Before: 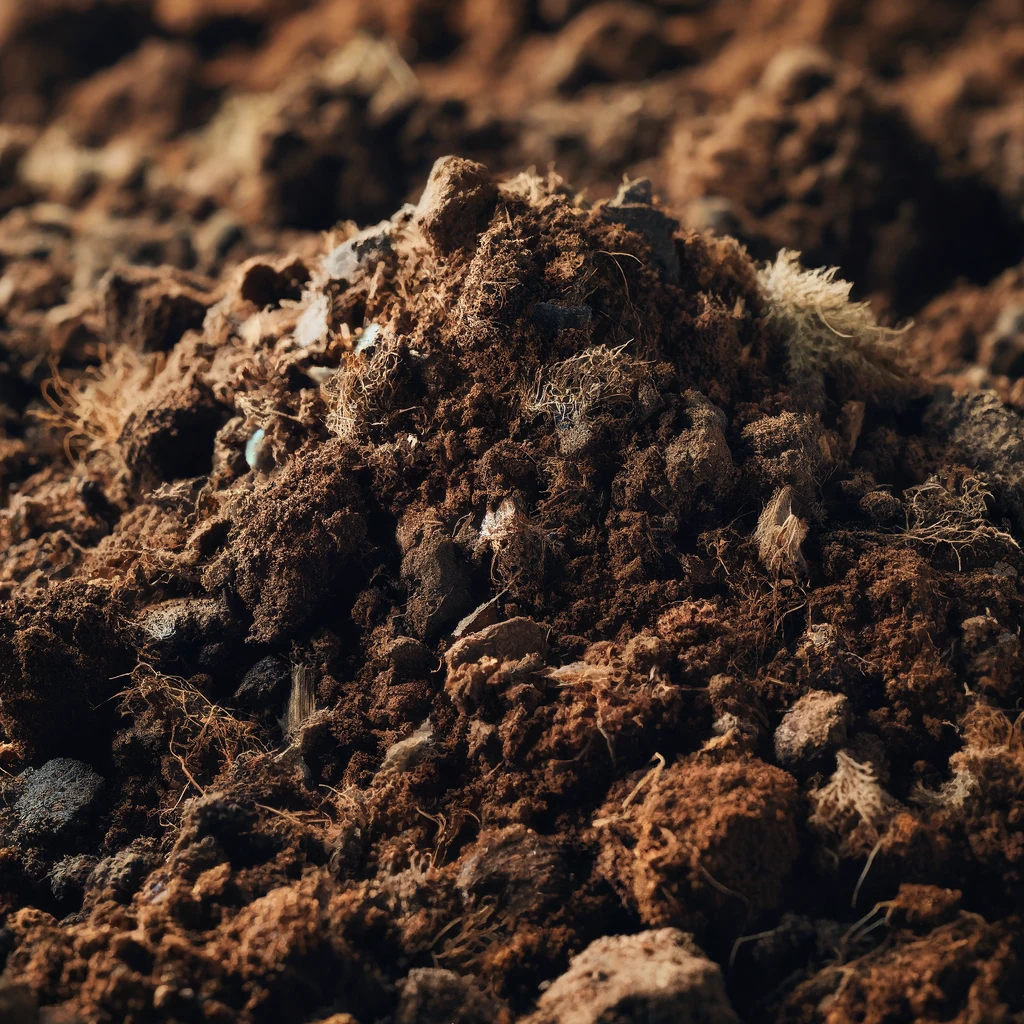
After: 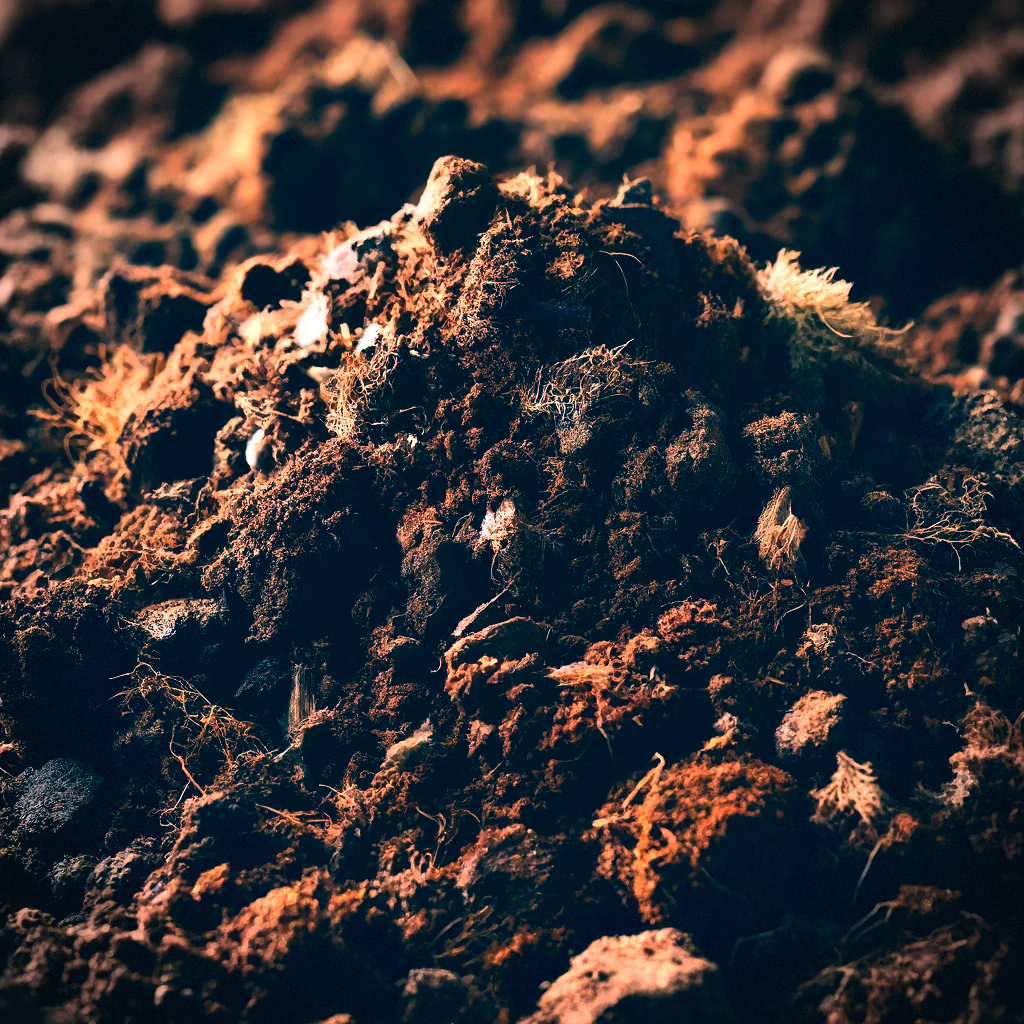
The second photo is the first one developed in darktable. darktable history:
color correction: highlights a* 17.03, highlights b* 0.205, shadows a* -15.38, shadows b* -14.56, saturation 1.5
vignetting: dithering 8-bit output, unbound false
tone equalizer: -8 EV -1.08 EV, -7 EV -1.01 EV, -6 EV -0.867 EV, -5 EV -0.578 EV, -3 EV 0.578 EV, -2 EV 0.867 EV, -1 EV 1.01 EV, +0 EV 1.08 EV, edges refinement/feathering 500, mask exposure compensation -1.57 EV, preserve details no
